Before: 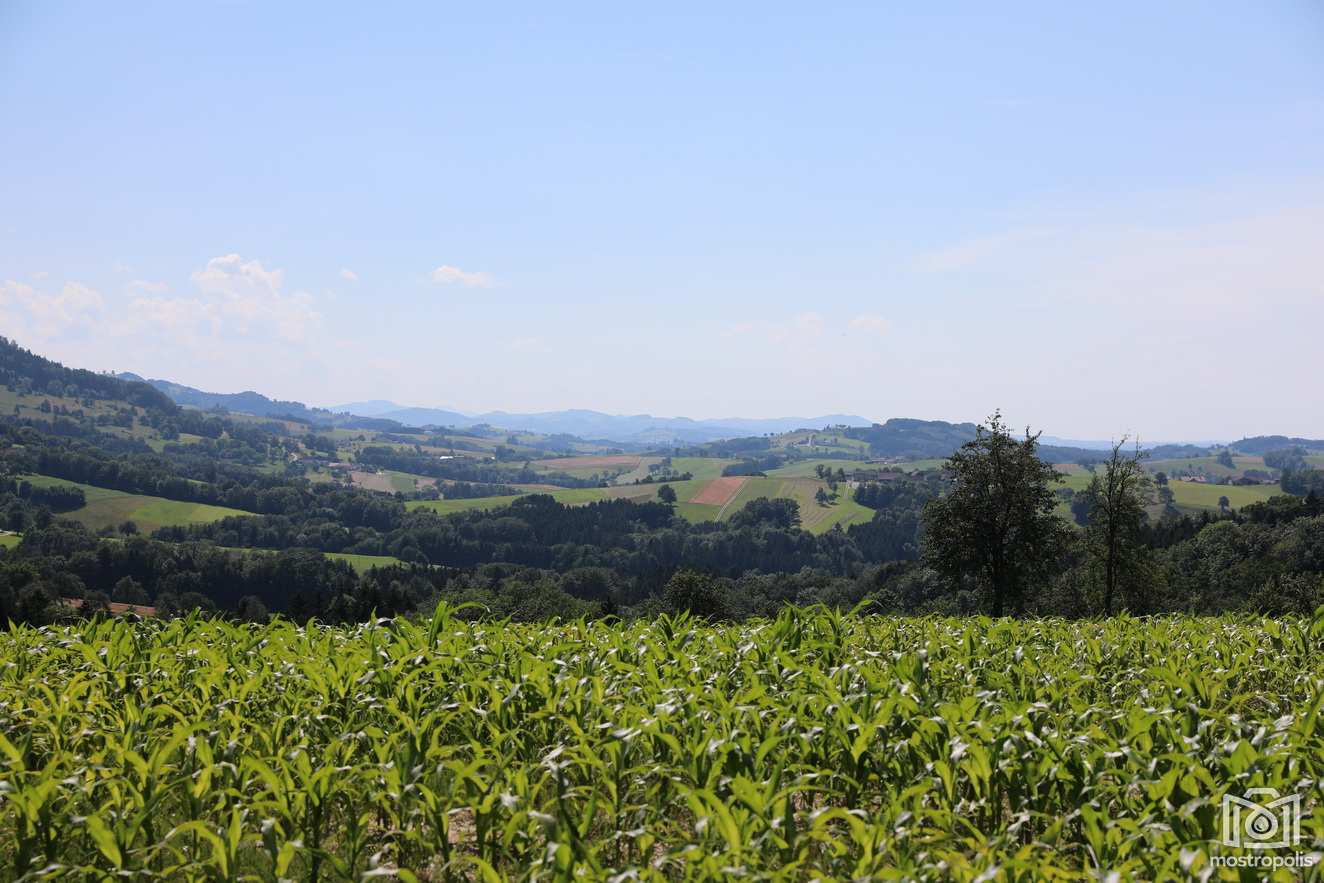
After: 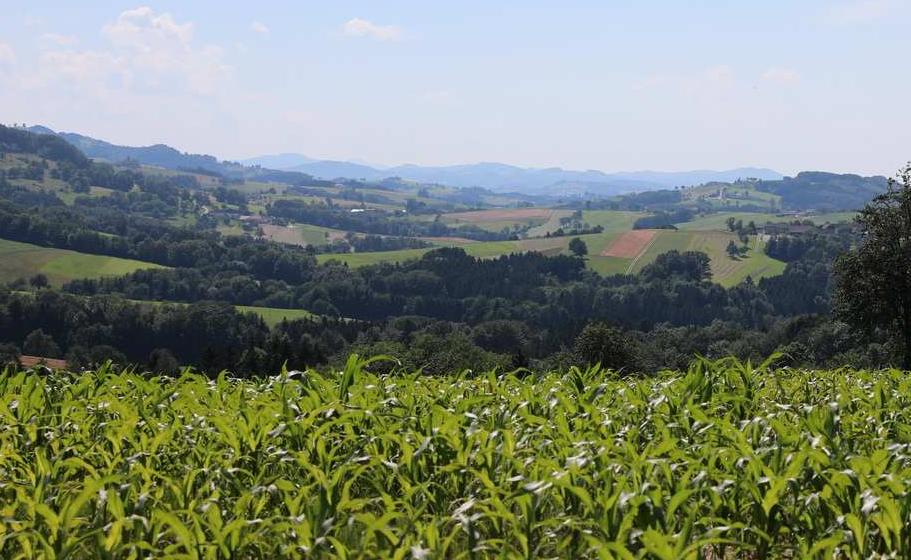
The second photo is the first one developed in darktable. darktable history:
crop: left 6.724%, top 28.031%, right 24.396%, bottom 8.462%
